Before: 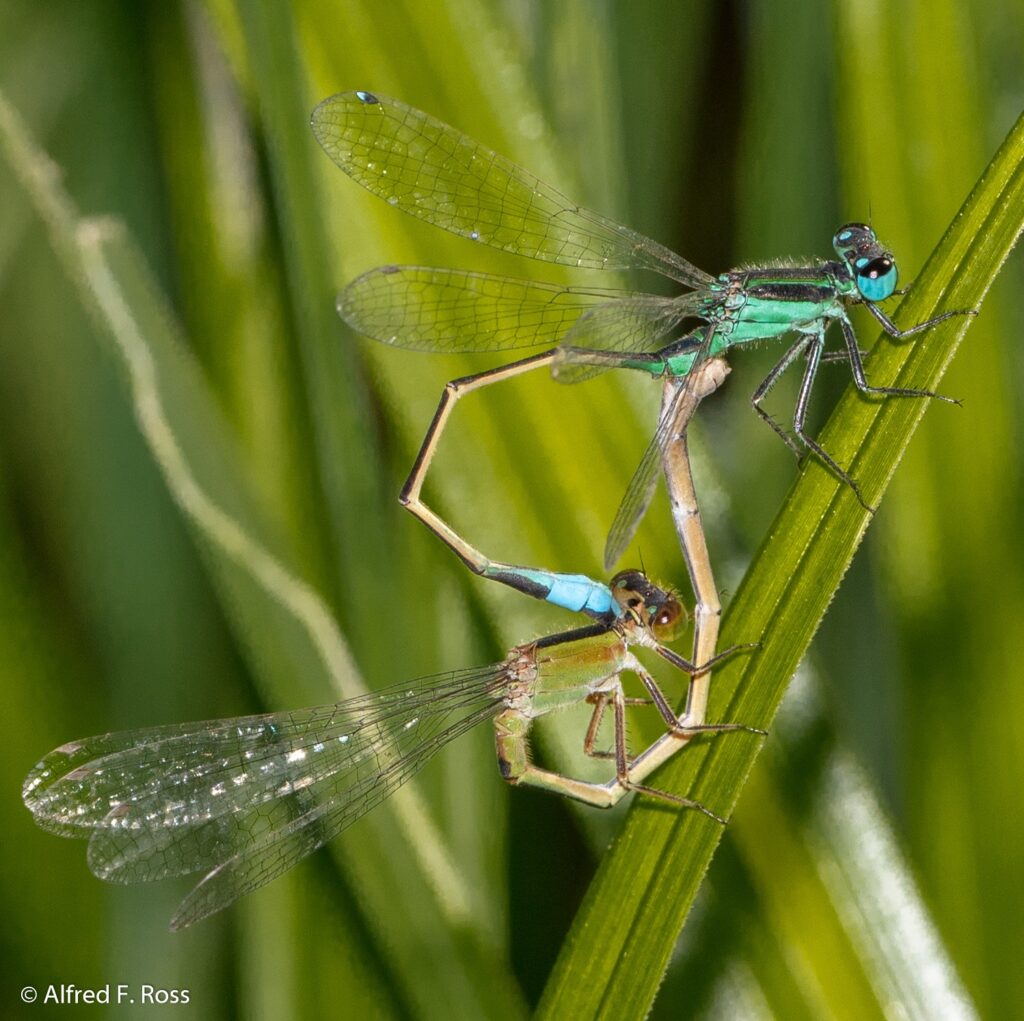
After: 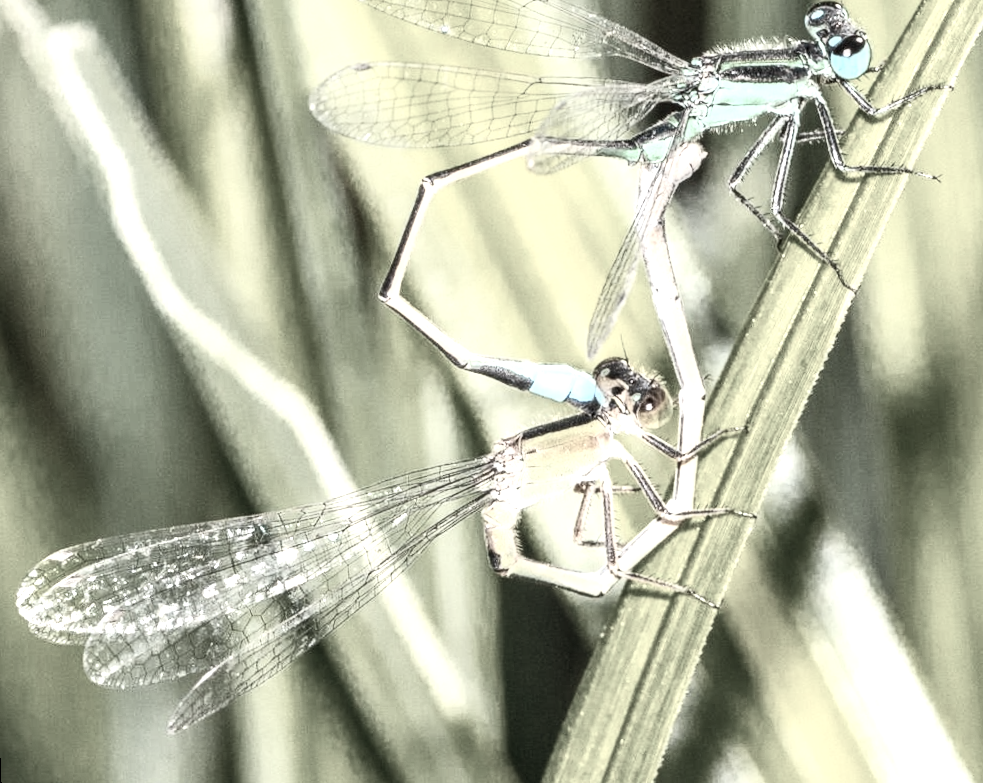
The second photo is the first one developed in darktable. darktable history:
local contrast: detail 160%
exposure: exposure 0.657 EV, compensate highlight preservation false
color zones: curves: ch1 [(0.238, 0.163) (0.476, 0.2) (0.733, 0.322) (0.848, 0.134)]
rotate and perspective: rotation -2.12°, lens shift (vertical) 0.009, lens shift (horizontal) -0.008, automatic cropping original format, crop left 0.036, crop right 0.964, crop top 0.05, crop bottom 0.959
shadows and highlights: shadows 4.1, highlights -17.6, soften with gaussian
crop and rotate: top 18.507%
contrast brightness saturation: contrast 0.43, brightness 0.56, saturation -0.19
